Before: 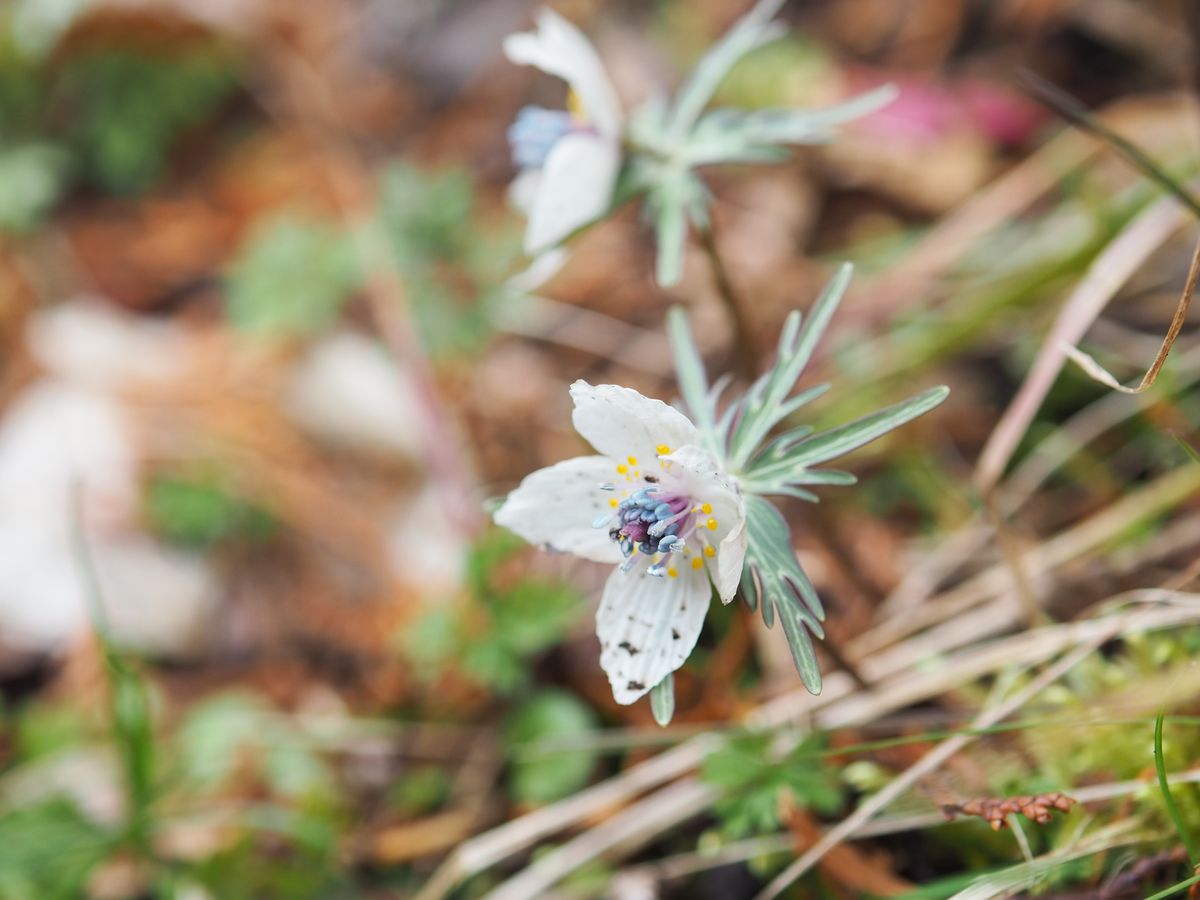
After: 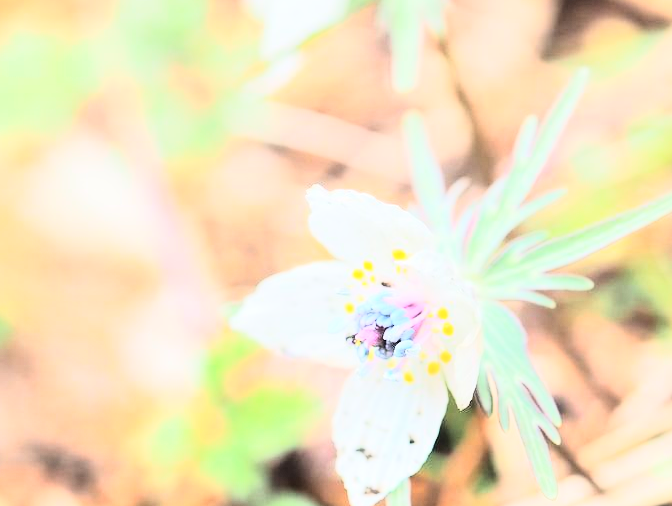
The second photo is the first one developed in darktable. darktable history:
tone equalizer: -7 EV 0.155 EV, -6 EV 0.561 EV, -5 EV 1.16 EV, -4 EV 1.31 EV, -3 EV 1.17 EV, -2 EV 0.6 EV, -1 EV 0.164 EV, edges refinement/feathering 500, mask exposure compensation -1.57 EV, preserve details no
crop and rotate: left 22.018%, top 21.691%, right 21.929%, bottom 21.998%
tone curve: curves: ch0 [(0, 0) (0.003, 0.003) (0.011, 0.012) (0.025, 0.028) (0.044, 0.049) (0.069, 0.091) (0.1, 0.144) (0.136, 0.21) (0.177, 0.277) (0.224, 0.352) (0.277, 0.433) (0.335, 0.523) (0.399, 0.613) (0.468, 0.702) (0.543, 0.79) (0.623, 0.867) (0.709, 0.916) (0.801, 0.946) (0.898, 0.972) (1, 1)], color space Lab, independent channels, preserve colors none
